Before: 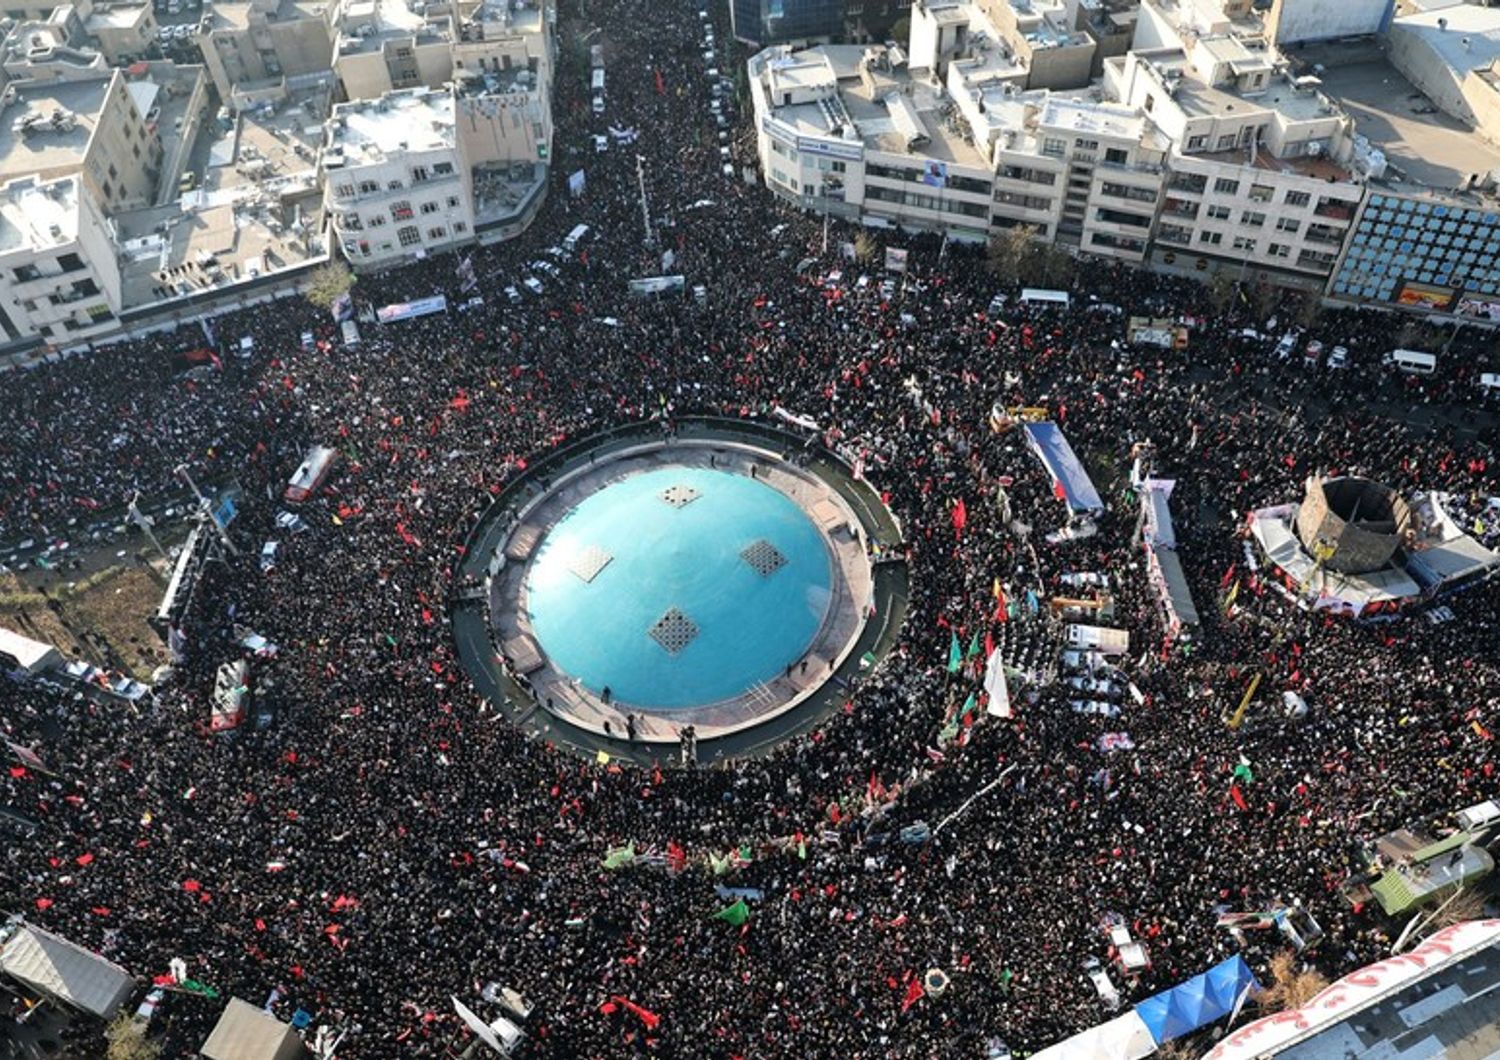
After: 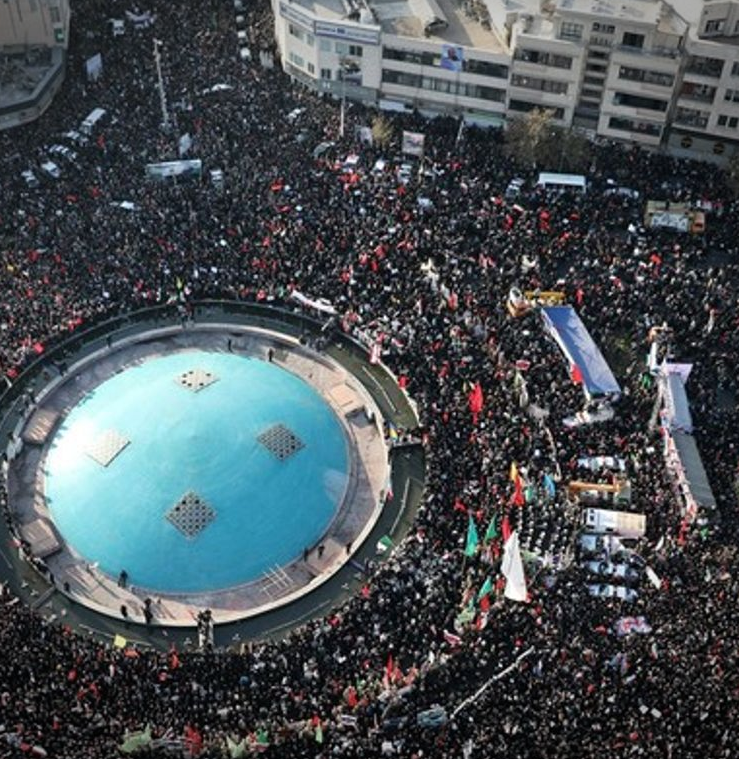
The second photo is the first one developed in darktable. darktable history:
vignetting: fall-off start 89.29%, fall-off radius 43.44%, brightness -0.579, saturation -0.256, width/height ratio 1.16, unbound false
crop: left 32.212%, top 10.993%, right 18.502%, bottom 17.396%
